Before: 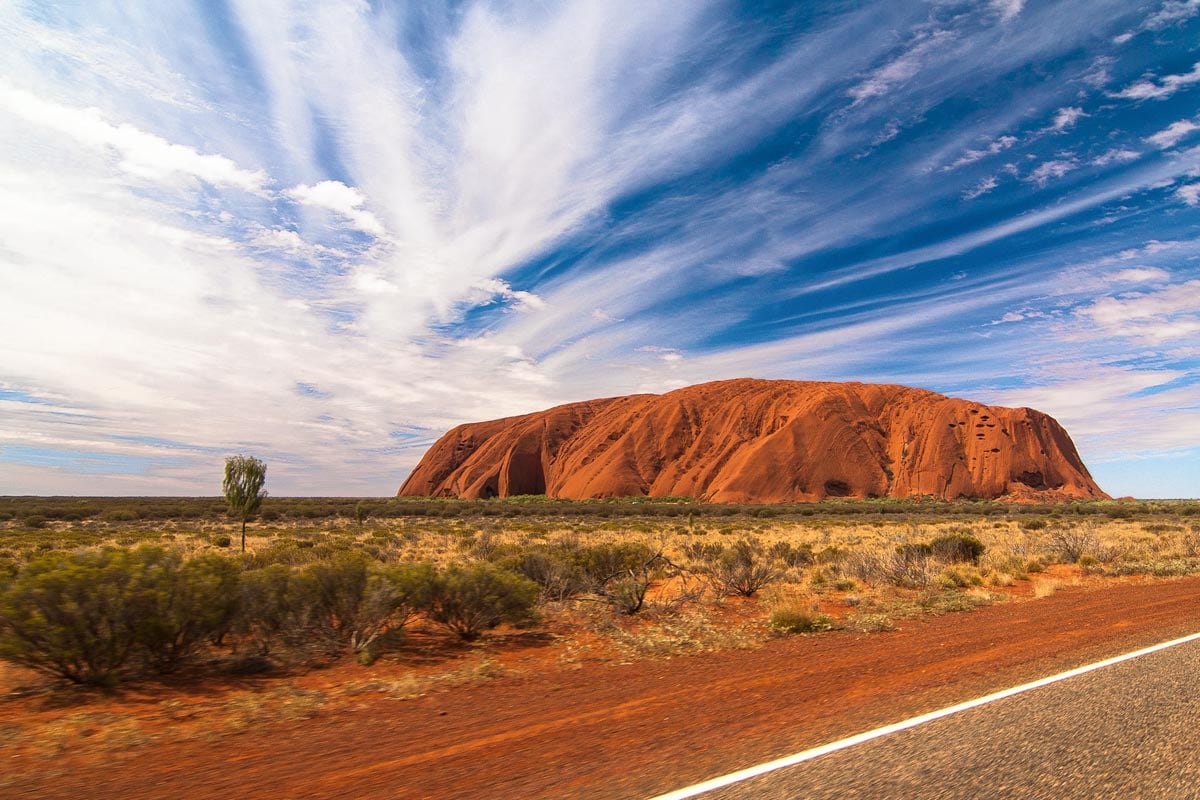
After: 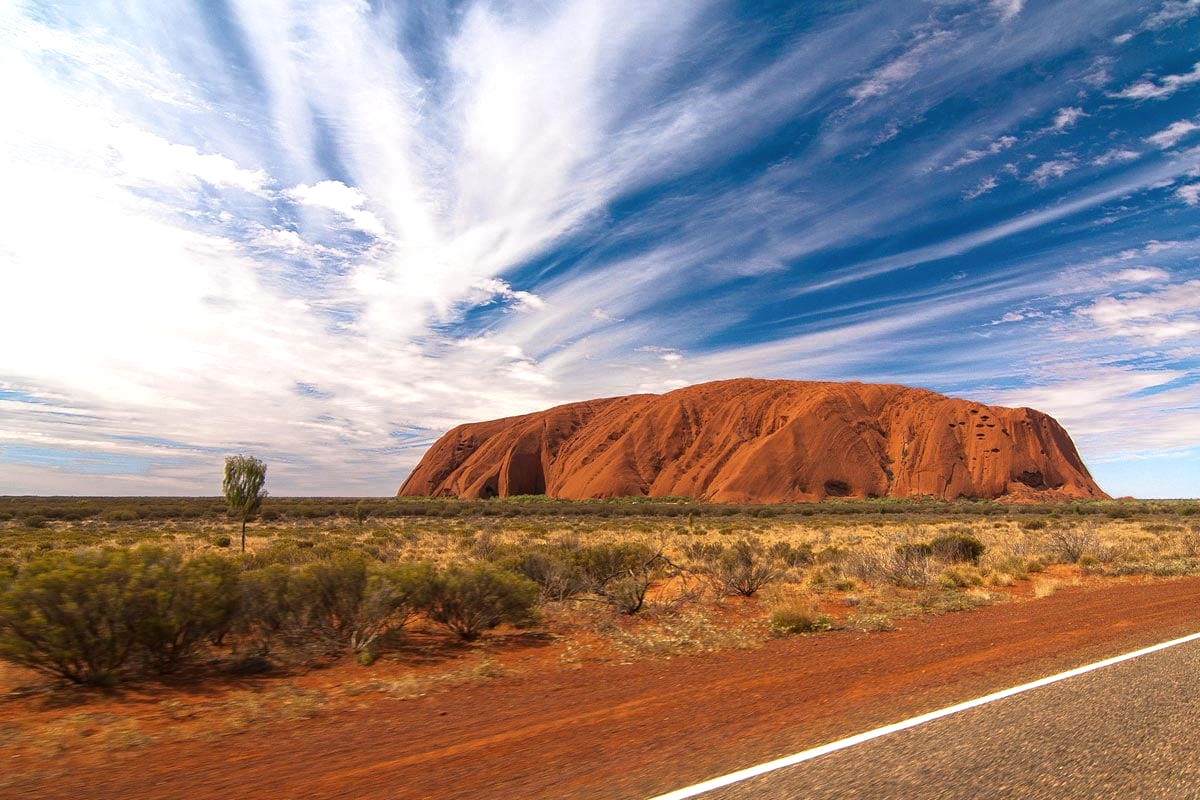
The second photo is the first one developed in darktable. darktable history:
tone equalizer: -8 EV 0 EV, -7 EV 0.003 EV, -6 EV -0.002 EV, -5 EV -0.005 EV, -4 EV -0.069 EV, -3 EV -0.215 EV, -2 EV -0.248 EV, -1 EV 0.116 EV, +0 EV 0.324 EV, edges refinement/feathering 500, mask exposure compensation -1.57 EV, preserve details no
shadows and highlights: shadows -12.61, white point adjustment 4, highlights 27.09
